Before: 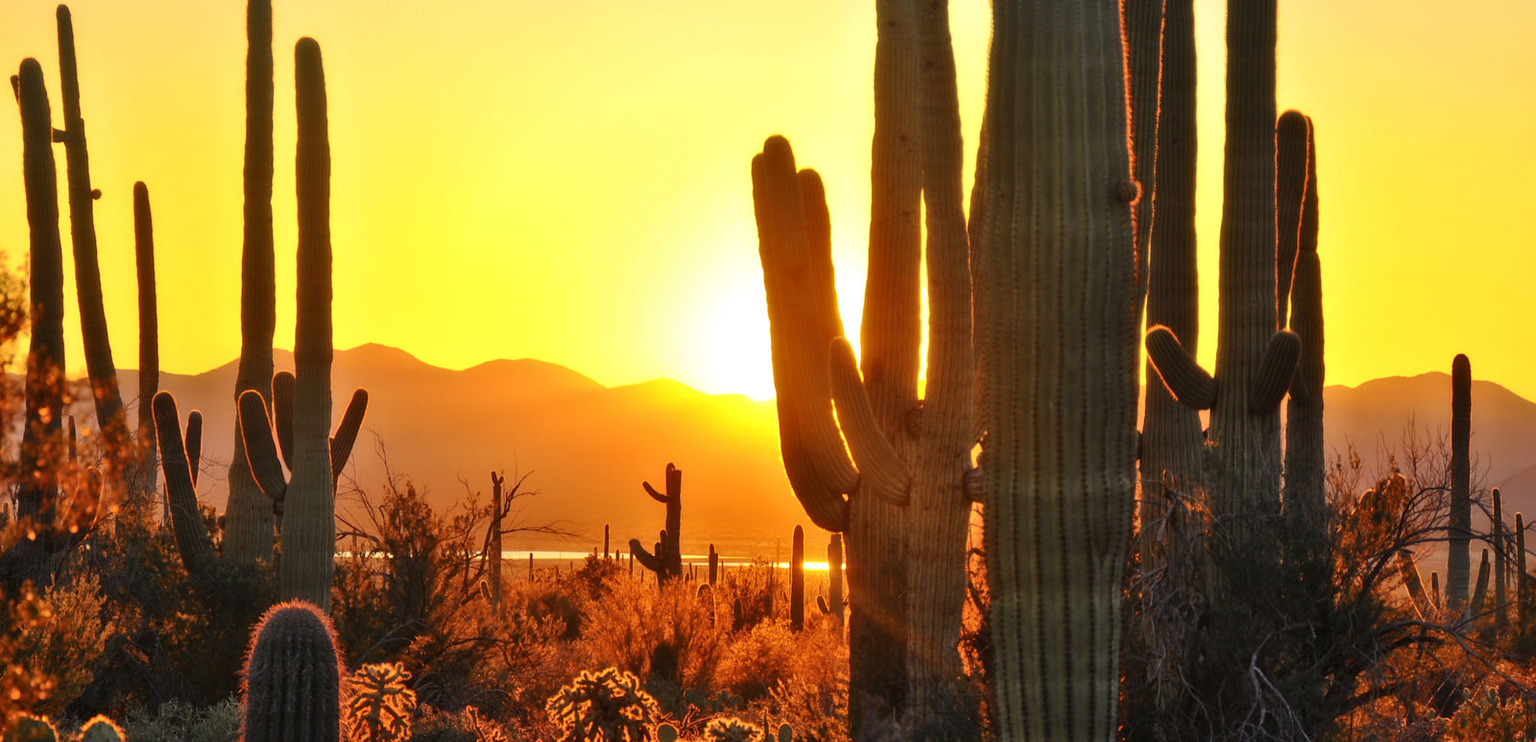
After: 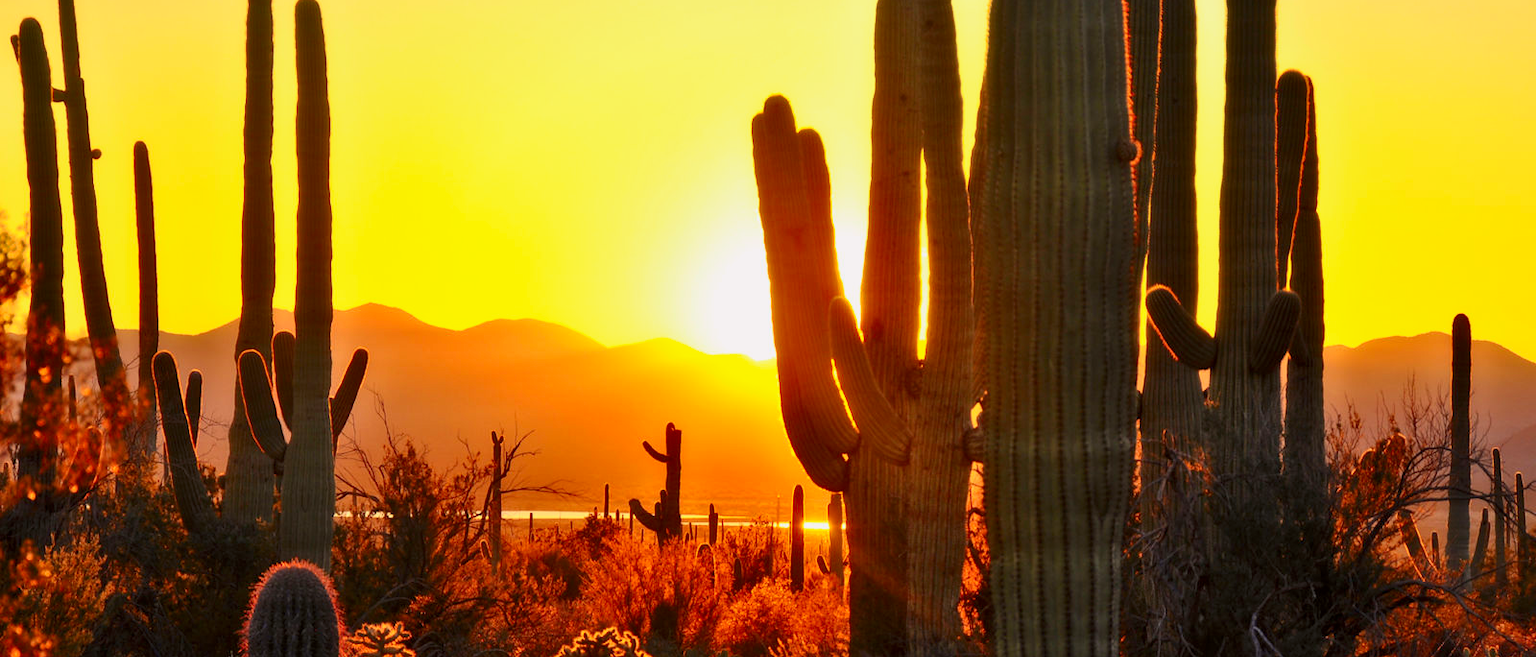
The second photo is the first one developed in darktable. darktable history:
exposure: black level correction 0.001, compensate highlight preservation false
contrast brightness saturation: contrast 0.149, brightness -0.015, saturation 0.102
crop and rotate: top 5.457%, bottom 5.896%
tone curve: curves: ch0 [(0.013, 0) (0.061, 0.068) (0.239, 0.256) (0.502, 0.505) (0.683, 0.676) (0.761, 0.773) (0.858, 0.858) (0.987, 0.945)]; ch1 [(0, 0) (0.172, 0.123) (0.304, 0.288) (0.414, 0.44) (0.472, 0.473) (0.502, 0.508) (0.521, 0.528) (0.583, 0.595) (0.654, 0.673) (0.728, 0.761) (1, 1)]; ch2 [(0, 0) (0.411, 0.424) (0.485, 0.476) (0.502, 0.502) (0.553, 0.557) (0.57, 0.576) (1, 1)], color space Lab, independent channels, preserve colors none
